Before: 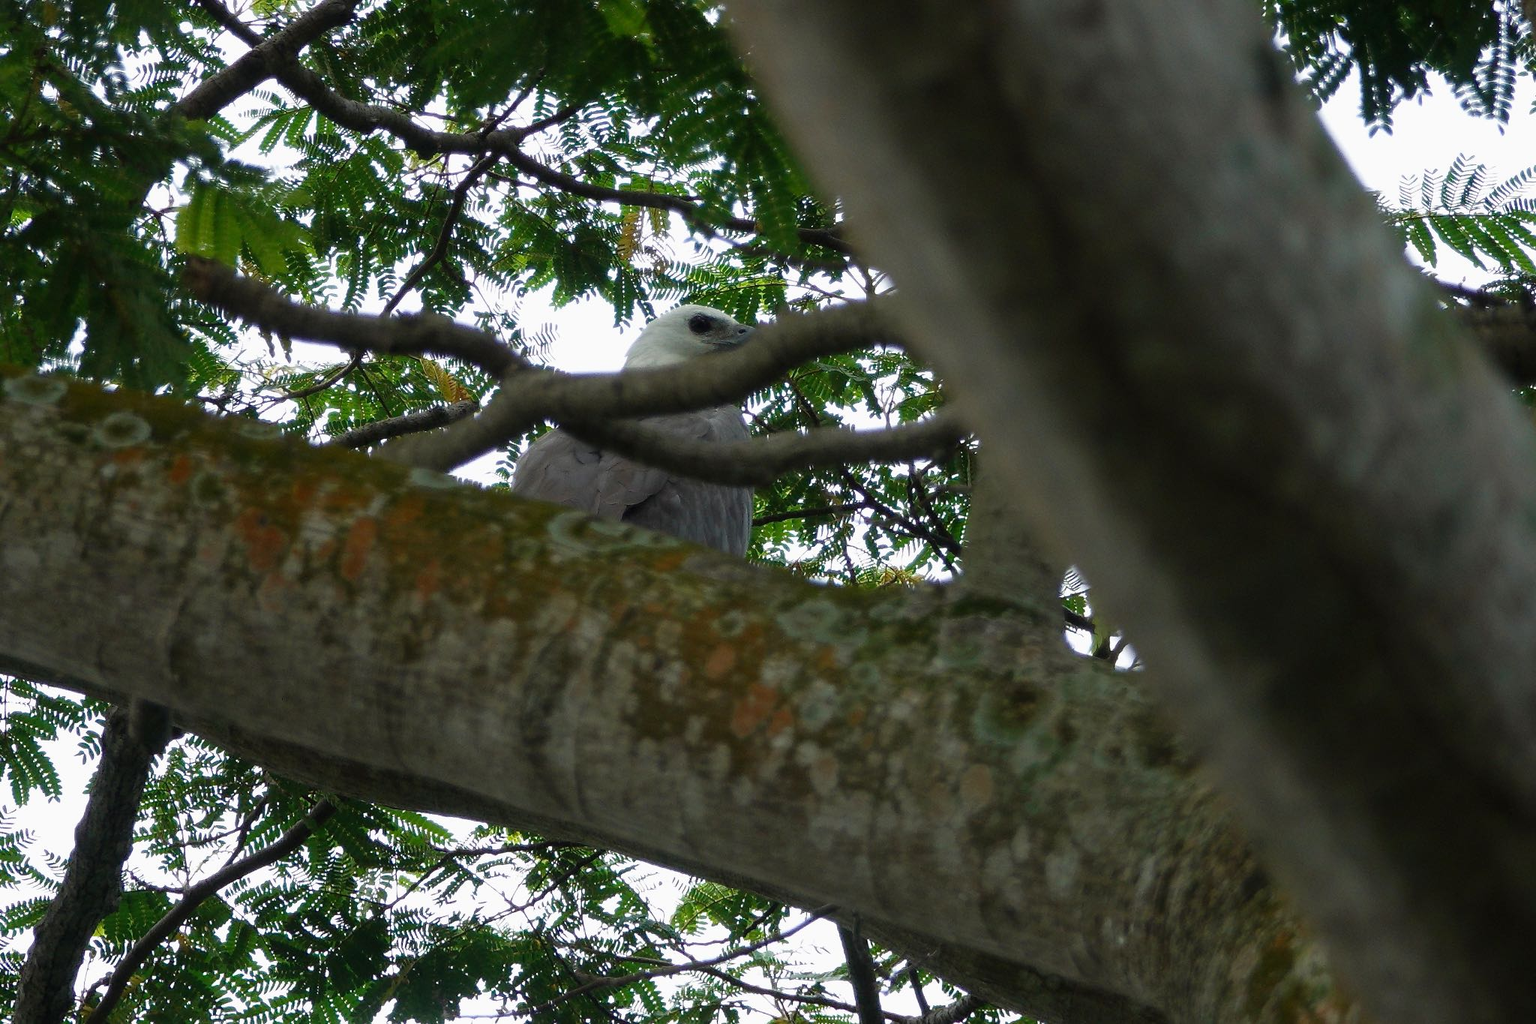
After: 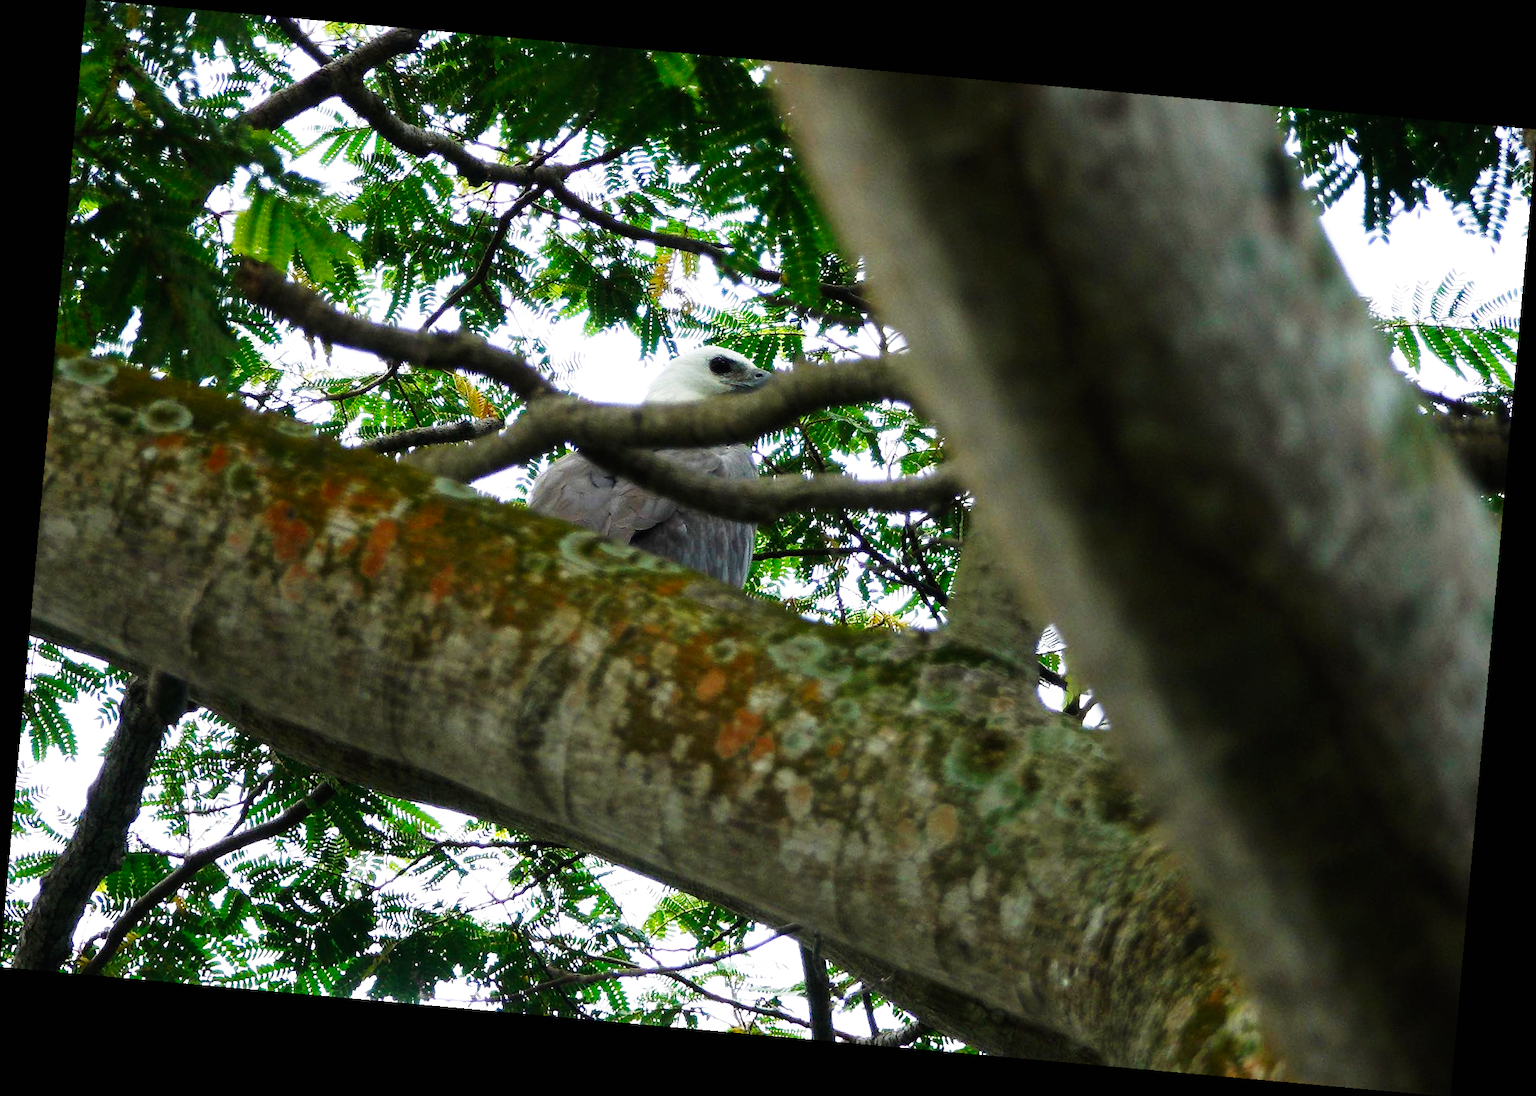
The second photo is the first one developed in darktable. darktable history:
rotate and perspective: rotation 5.12°, automatic cropping off
base curve: curves: ch0 [(0, 0) (0.007, 0.004) (0.027, 0.03) (0.046, 0.07) (0.207, 0.54) (0.442, 0.872) (0.673, 0.972) (1, 1)], preserve colors none
